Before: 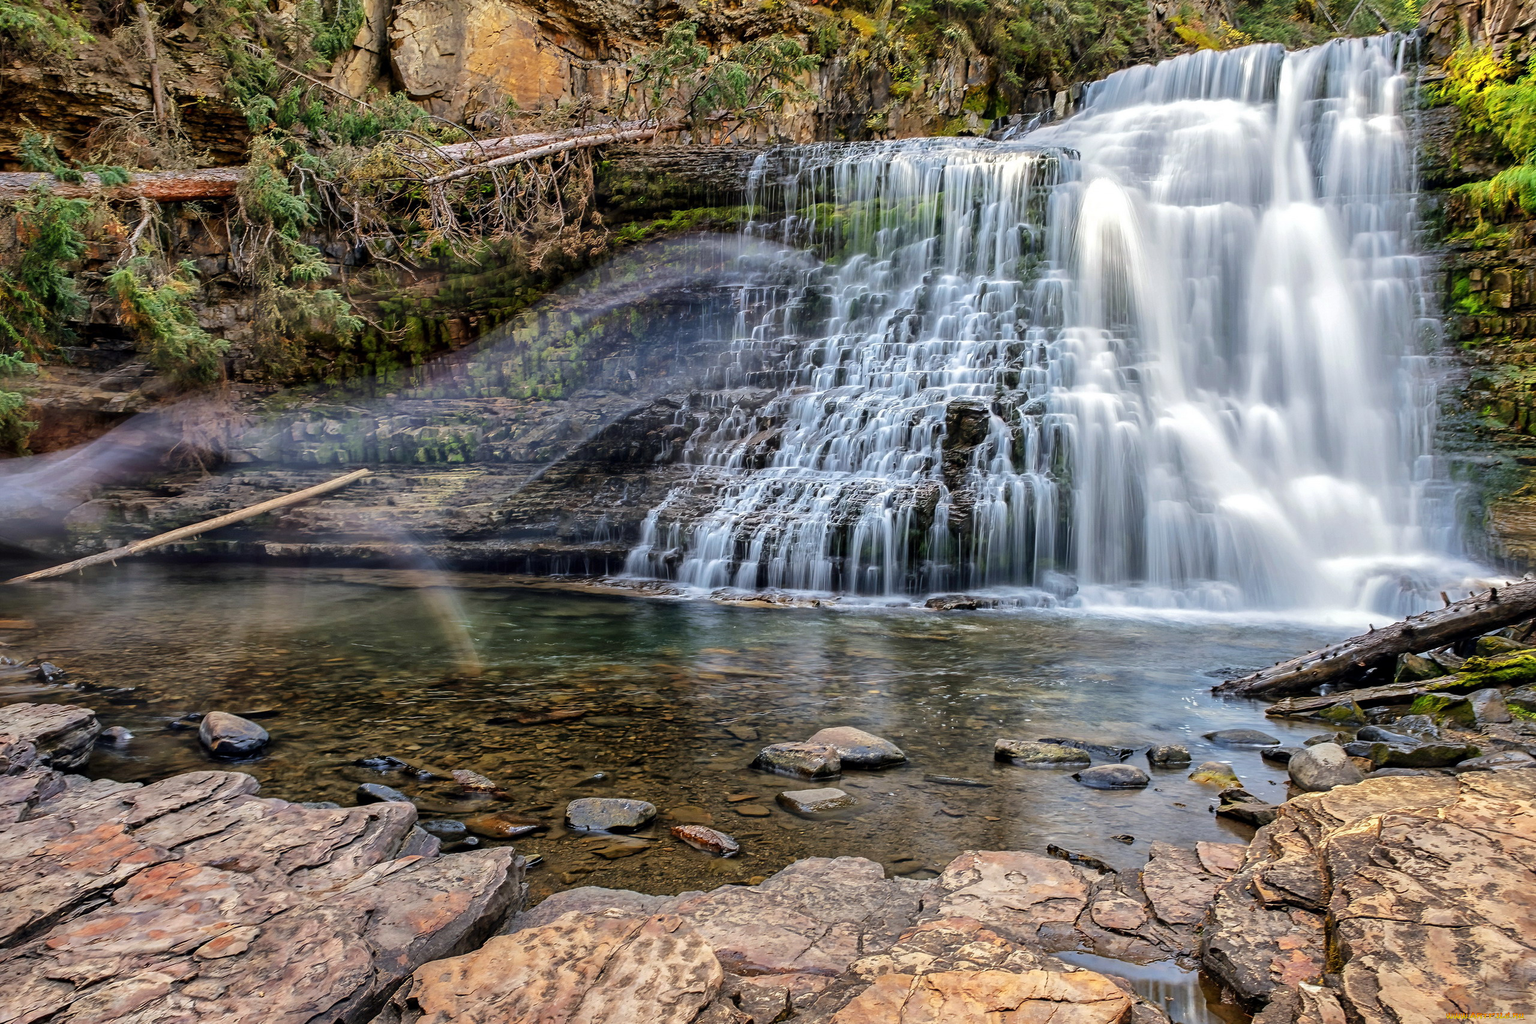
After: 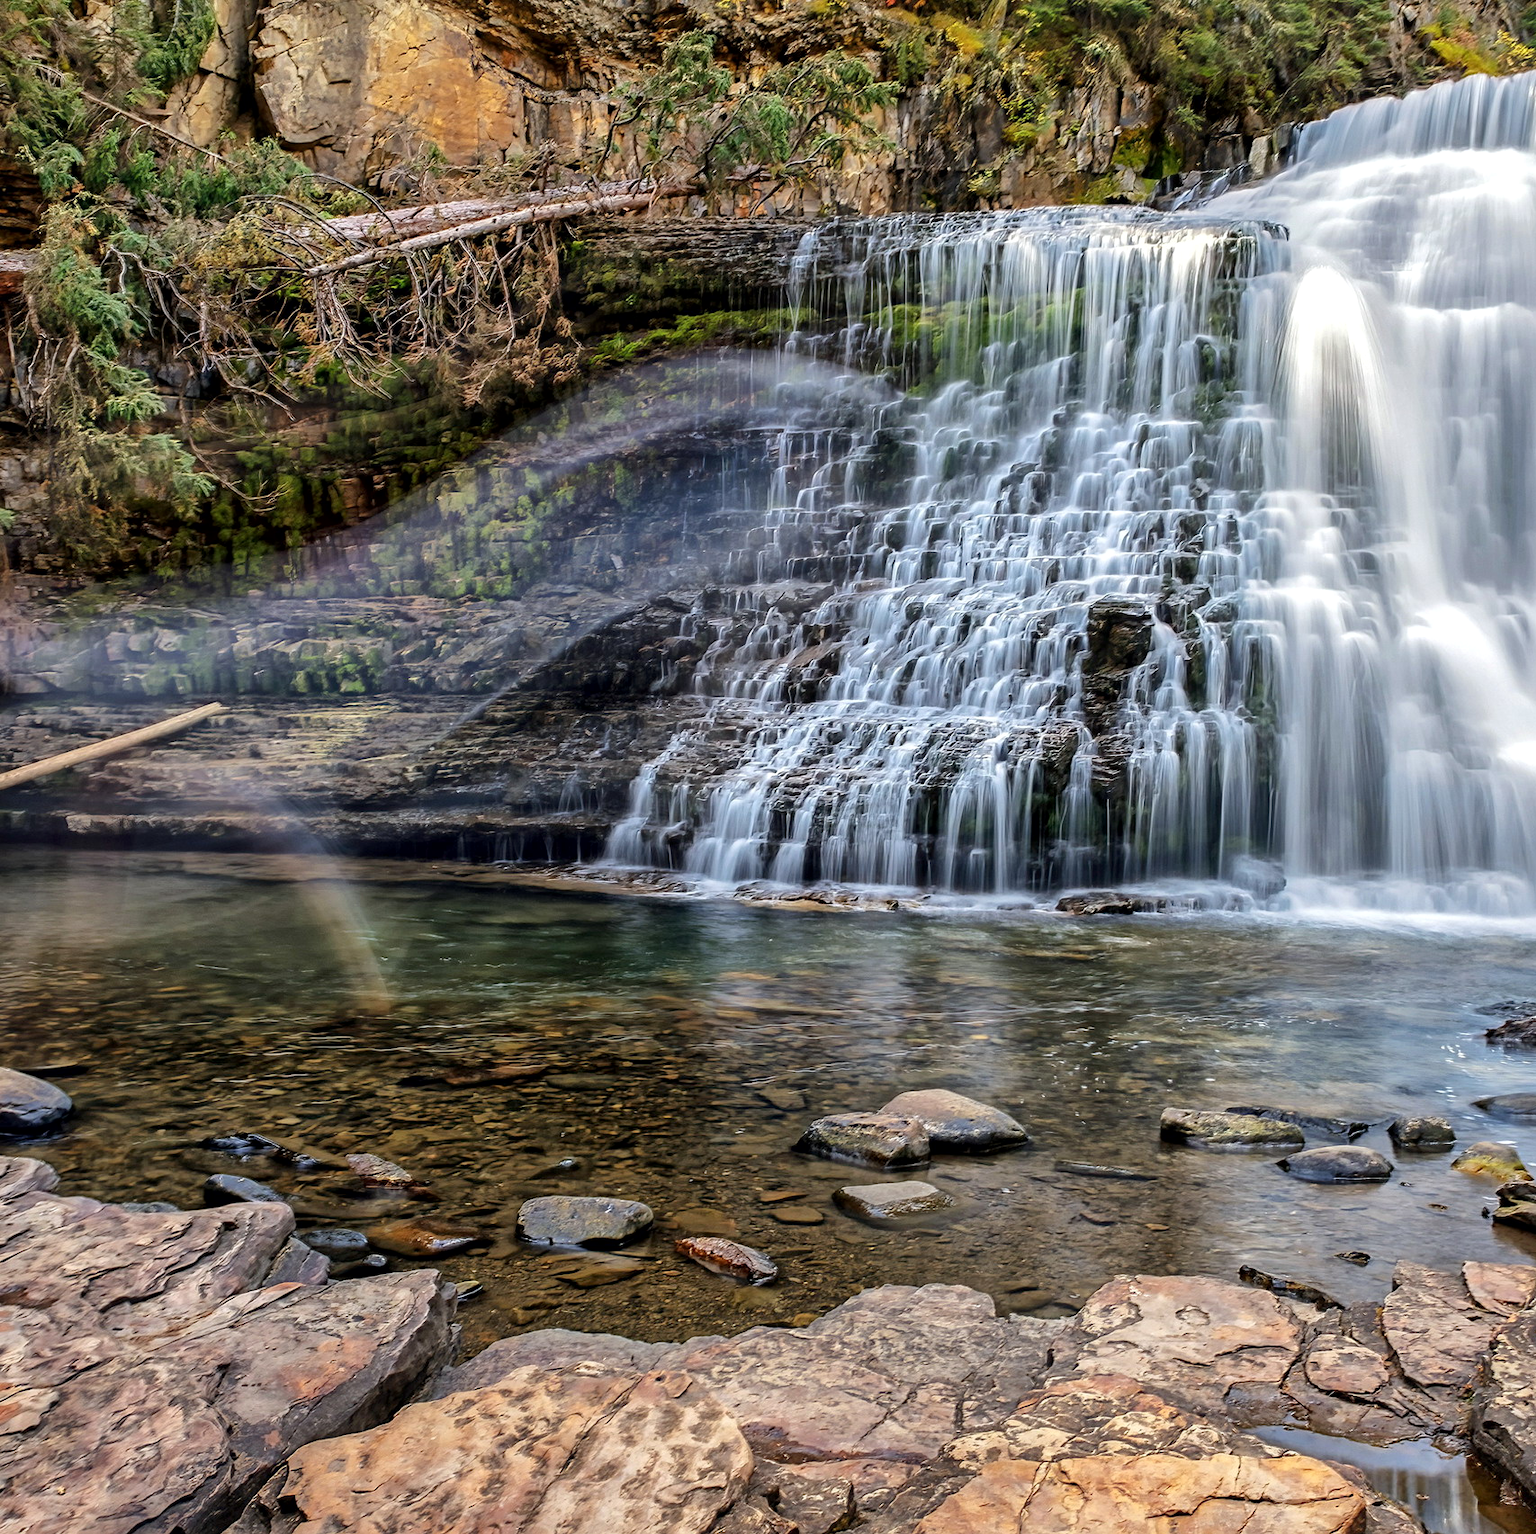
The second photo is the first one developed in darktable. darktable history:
local contrast: mode bilateral grid, contrast 20, coarseness 50, detail 121%, midtone range 0.2
crop and rotate: left 14.411%, right 18.889%
